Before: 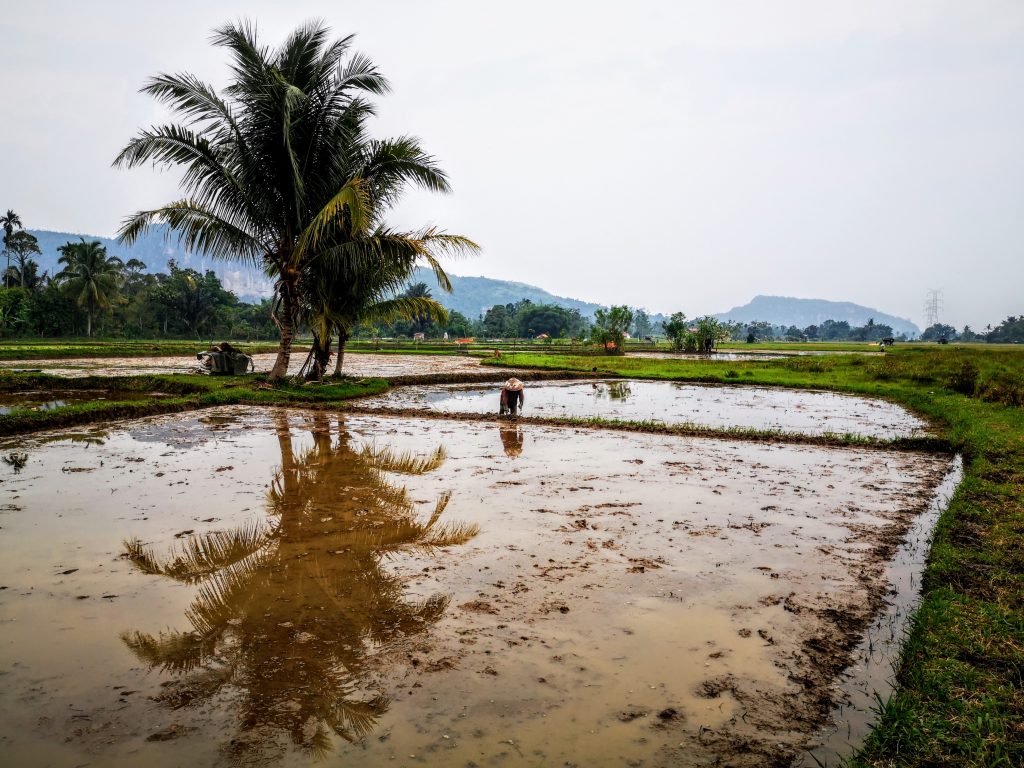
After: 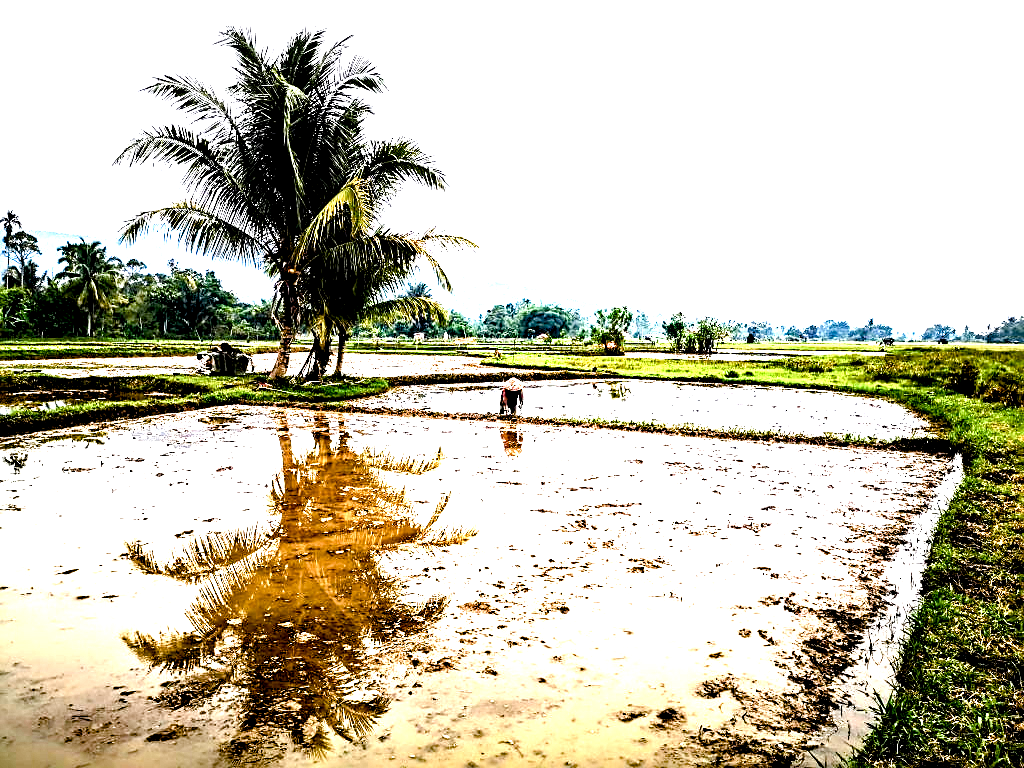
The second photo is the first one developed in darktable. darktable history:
tone equalizer: -8 EV -0.75 EV, -7 EV -0.7 EV, -6 EV -0.6 EV, -5 EV -0.4 EV, -3 EV 0.4 EV, -2 EV 0.6 EV, -1 EV 0.7 EV, +0 EV 0.75 EV, edges refinement/feathering 500, mask exposure compensation -1.57 EV, preserve details no
exposure: black level correction 0, exposure 1.6 EV, compensate exposure bias true, compensate highlight preservation false
sharpen: on, module defaults
contrast equalizer: y [[0.546, 0.552, 0.554, 0.554, 0.552, 0.546], [0.5 ×6], [0.5 ×6], [0 ×6], [0 ×6]]
color balance rgb: shadows lift › luminance -9.41%, highlights gain › luminance 17.6%, global offset › luminance -1.45%, perceptual saturation grading › highlights -17.77%, perceptual saturation grading › mid-tones 33.1%, perceptual saturation grading › shadows 50.52%, global vibrance 24.22%
